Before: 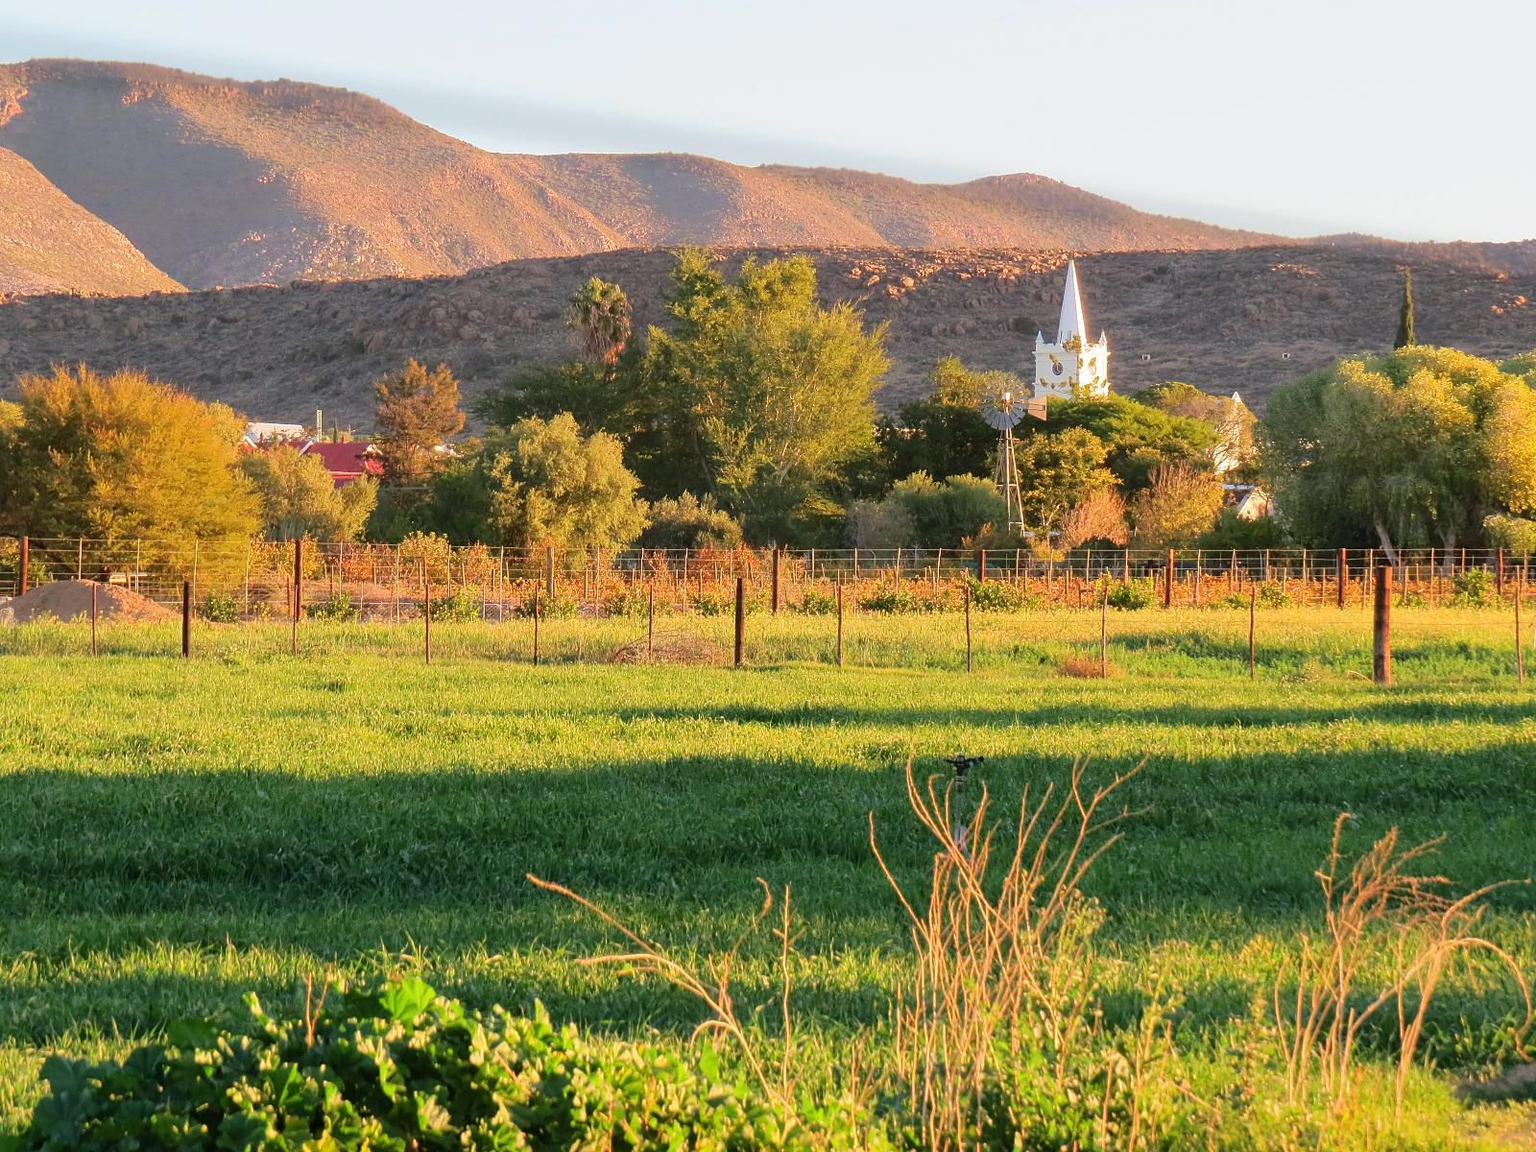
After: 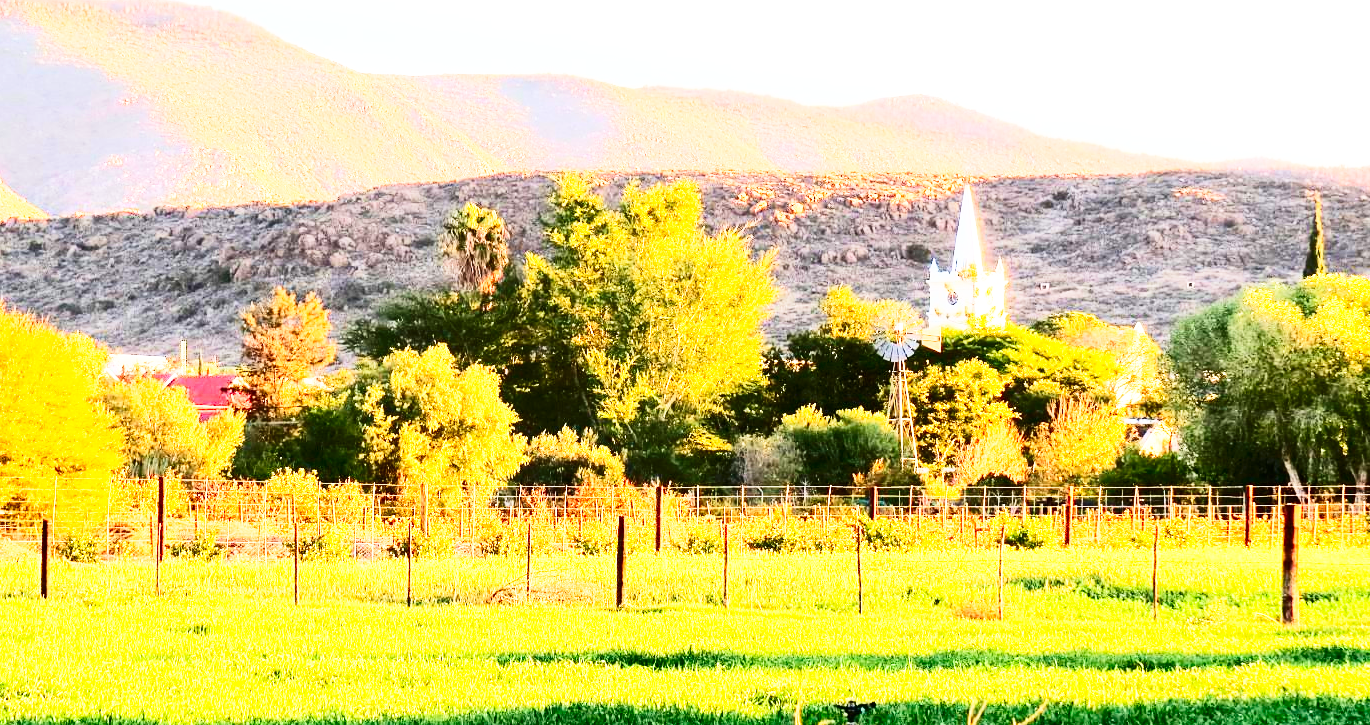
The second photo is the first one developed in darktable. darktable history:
base curve: curves: ch0 [(0, 0) (0.007, 0.004) (0.027, 0.03) (0.046, 0.07) (0.207, 0.54) (0.442, 0.872) (0.673, 0.972) (1, 1)], preserve colors none
crop and rotate: left 9.345%, top 7.22%, right 4.982%, bottom 32.331%
contrast brightness saturation: contrast 0.4, brightness 0.1, saturation 0.21
